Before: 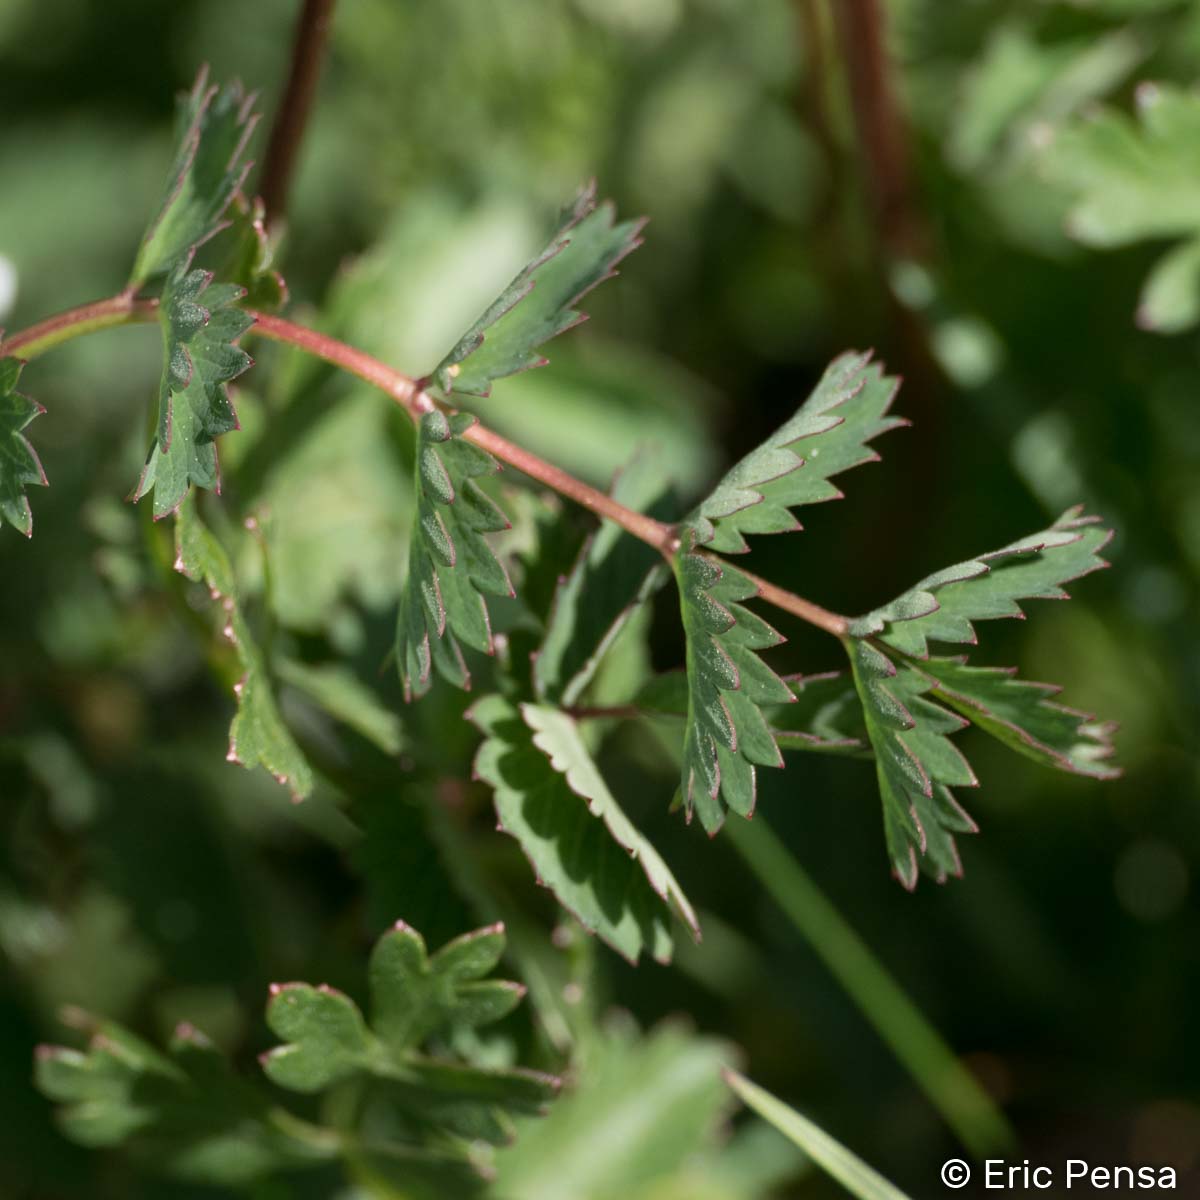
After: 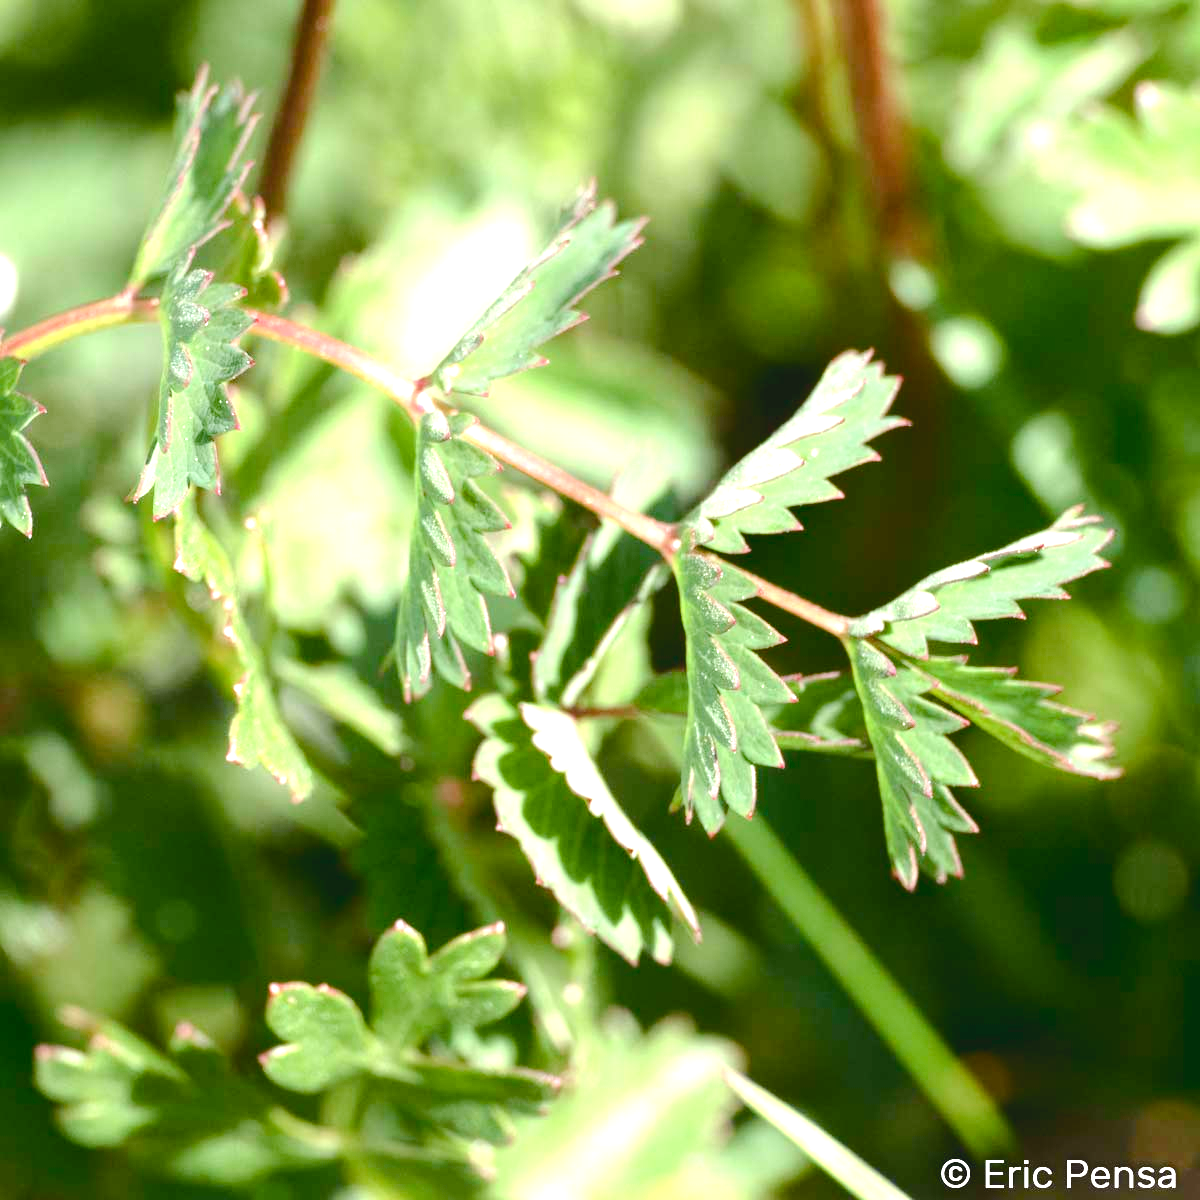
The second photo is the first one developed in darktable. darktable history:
color balance rgb: perceptual saturation grading › global saturation 20%, perceptual saturation grading › highlights -25.234%, perceptual saturation grading › shadows 50.521%
exposure: black level correction 0, exposure 1.739 EV, compensate highlight preservation false
tone curve: curves: ch0 [(0, 0) (0.003, 0.06) (0.011, 0.071) (0.025, 0.085) (0.044, 0.104) (0.069, 0.123) (0.1, 0.146) (0.136, 0.167) (0.177, 0.205) (0.224, 0.248) (0.277, 0.309) (0.335, 0.384) (0.399, 0.467) (0.468, 0.553) (0.543, 0.633) (0.623, 0.698) (0.709, 0.769) (0.801, 0.841) (0.898, 0.912) (1, 1)], color space Lab, independent channels, preserve colors none
